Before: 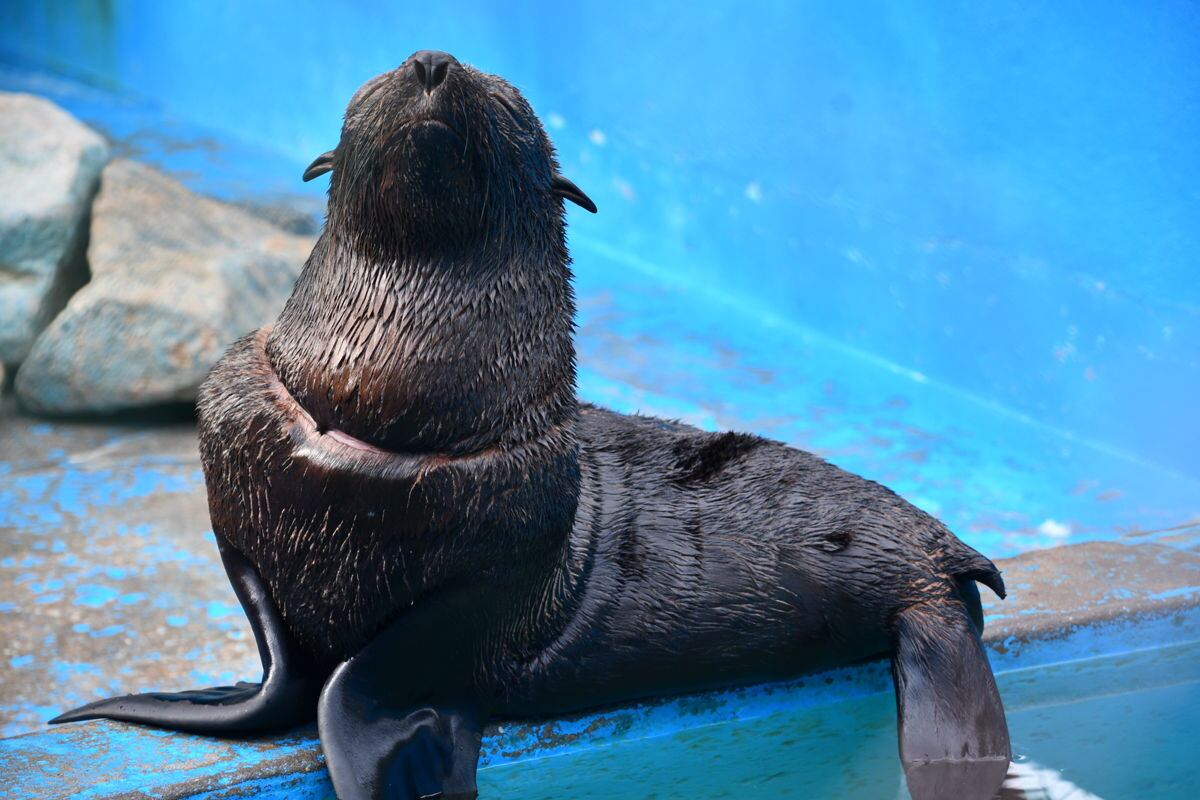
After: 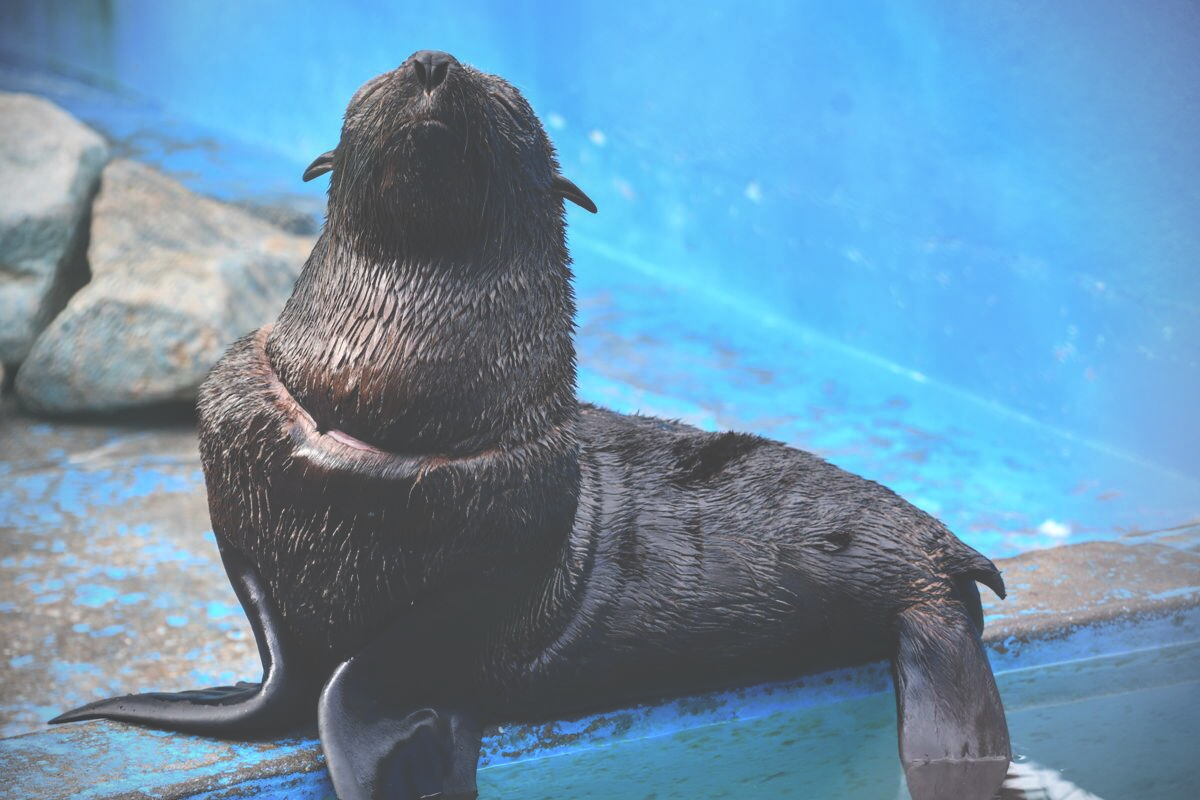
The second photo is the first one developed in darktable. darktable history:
vignetting: unbound false
exposure: black level correction -0.062, exposure -0.05 EV, compensate highlight preservation false
local contrast: on, module defaults
rgb levels: preserve colors max RGB
